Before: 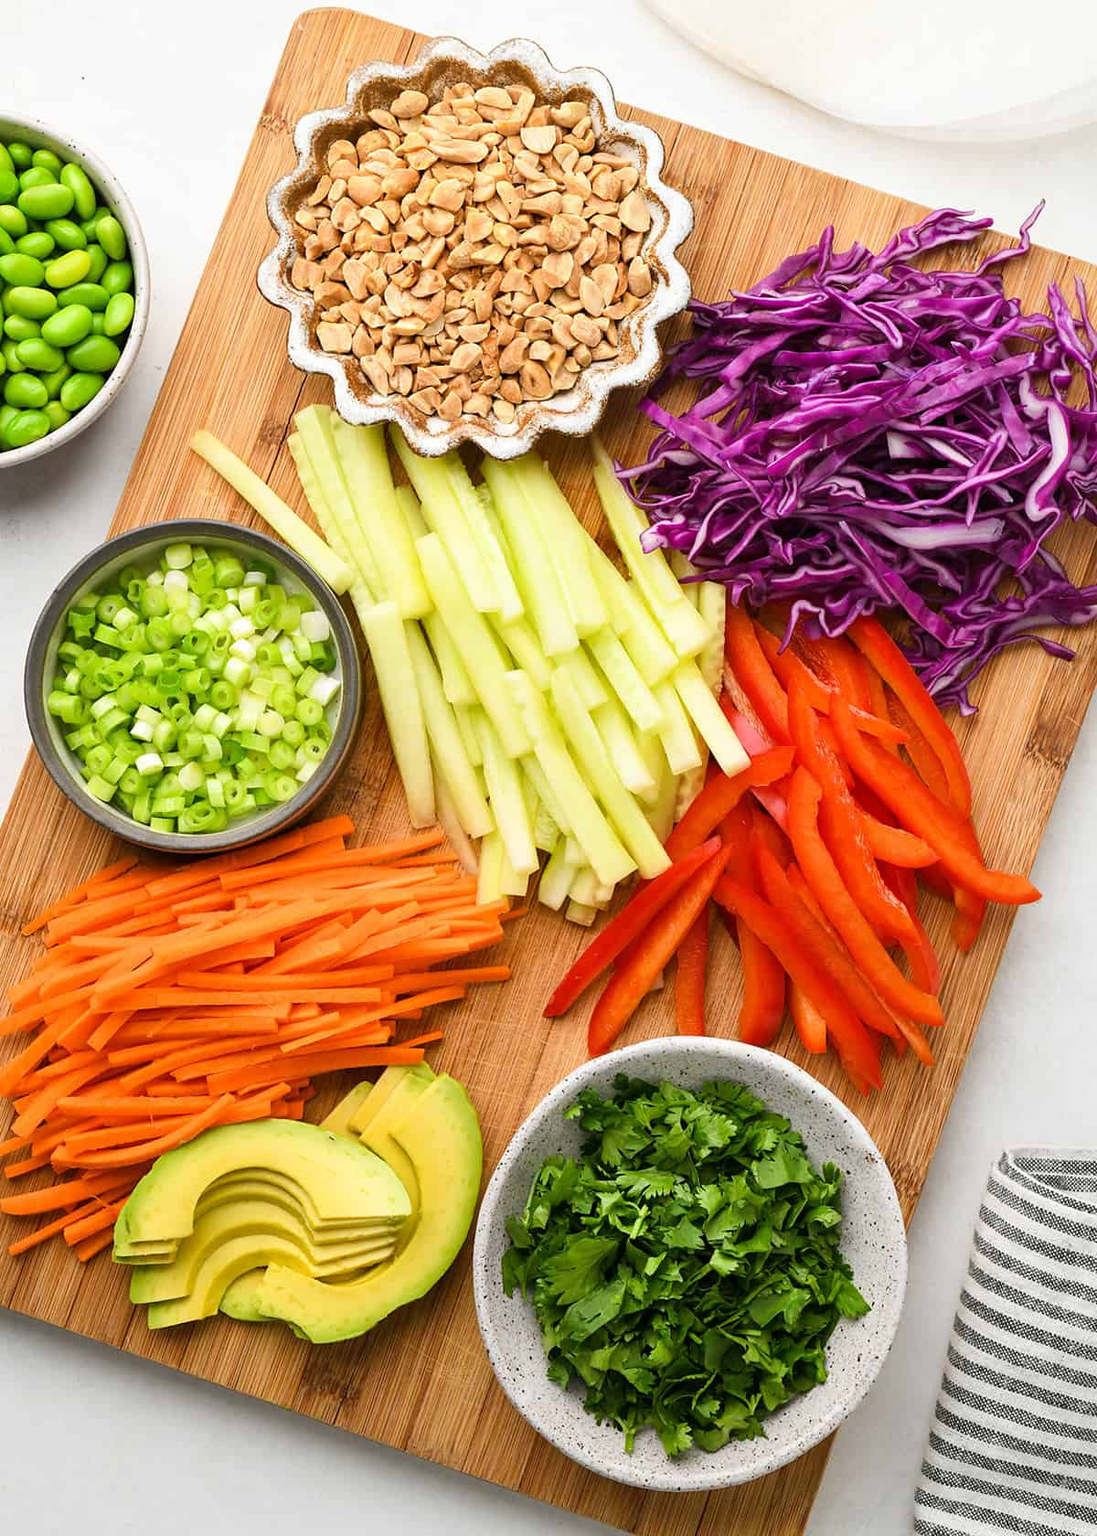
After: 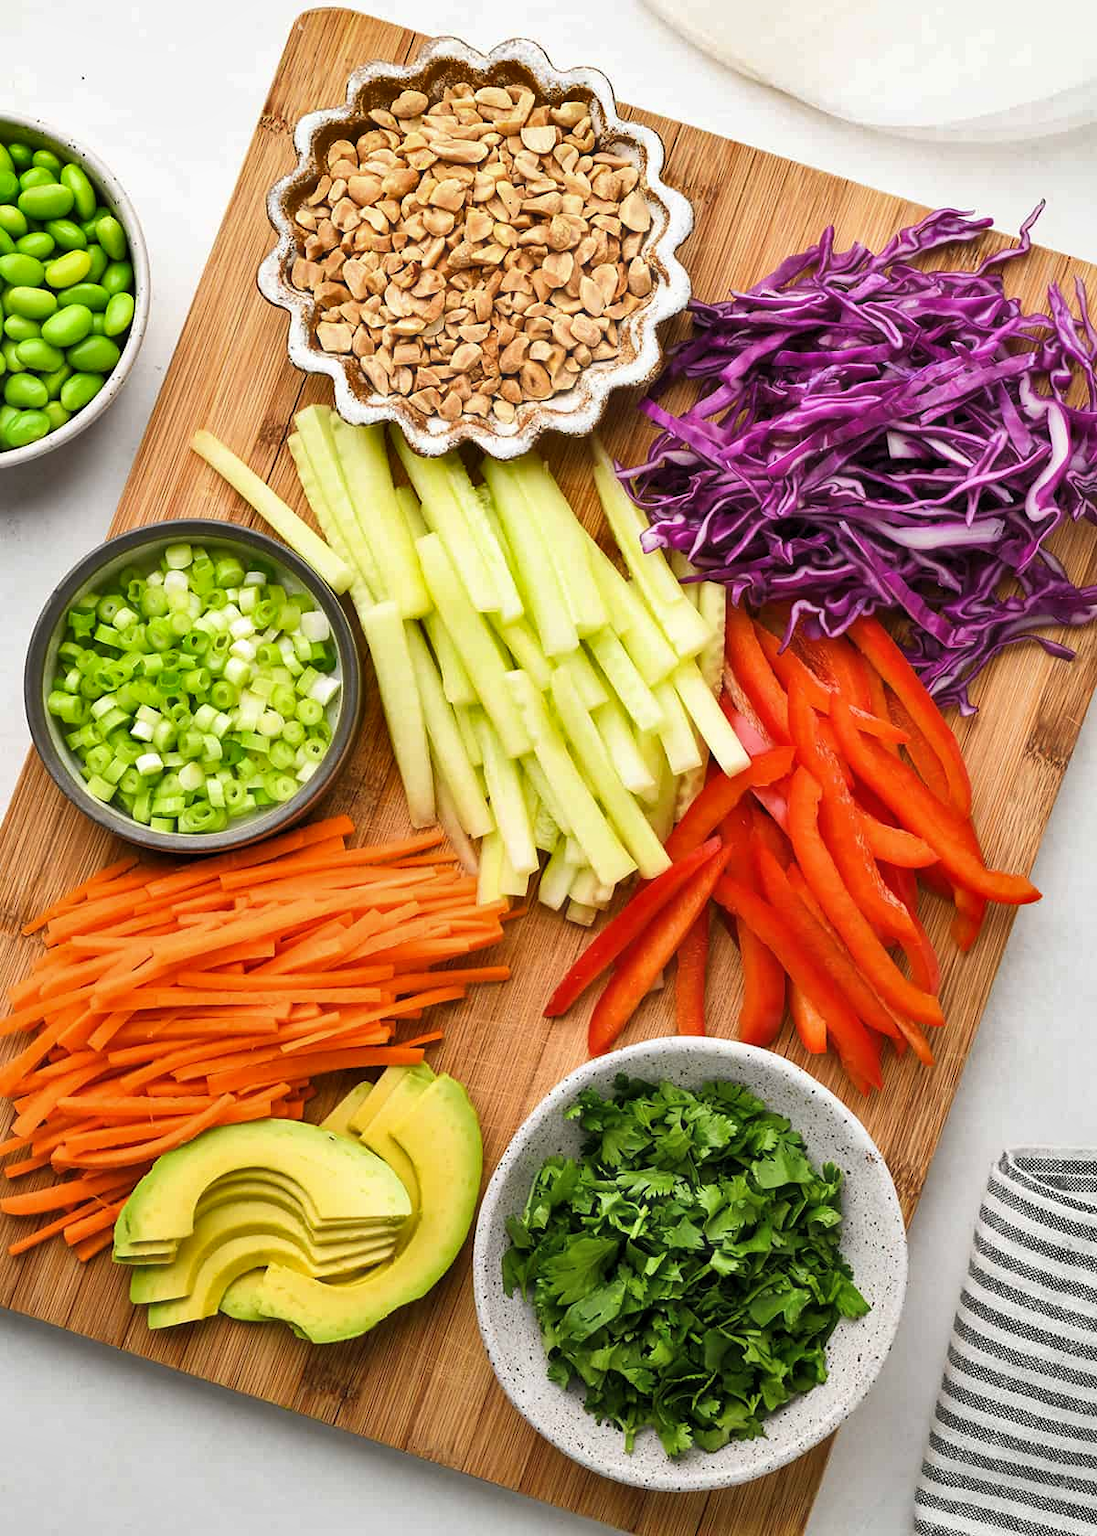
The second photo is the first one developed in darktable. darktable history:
levels: mode automatic, black 0.023%, white 99.97%, levels [0.062, 0.494, 0.925]
shadows and highlights: soften with gaussian
haze removal: strength -0.05
